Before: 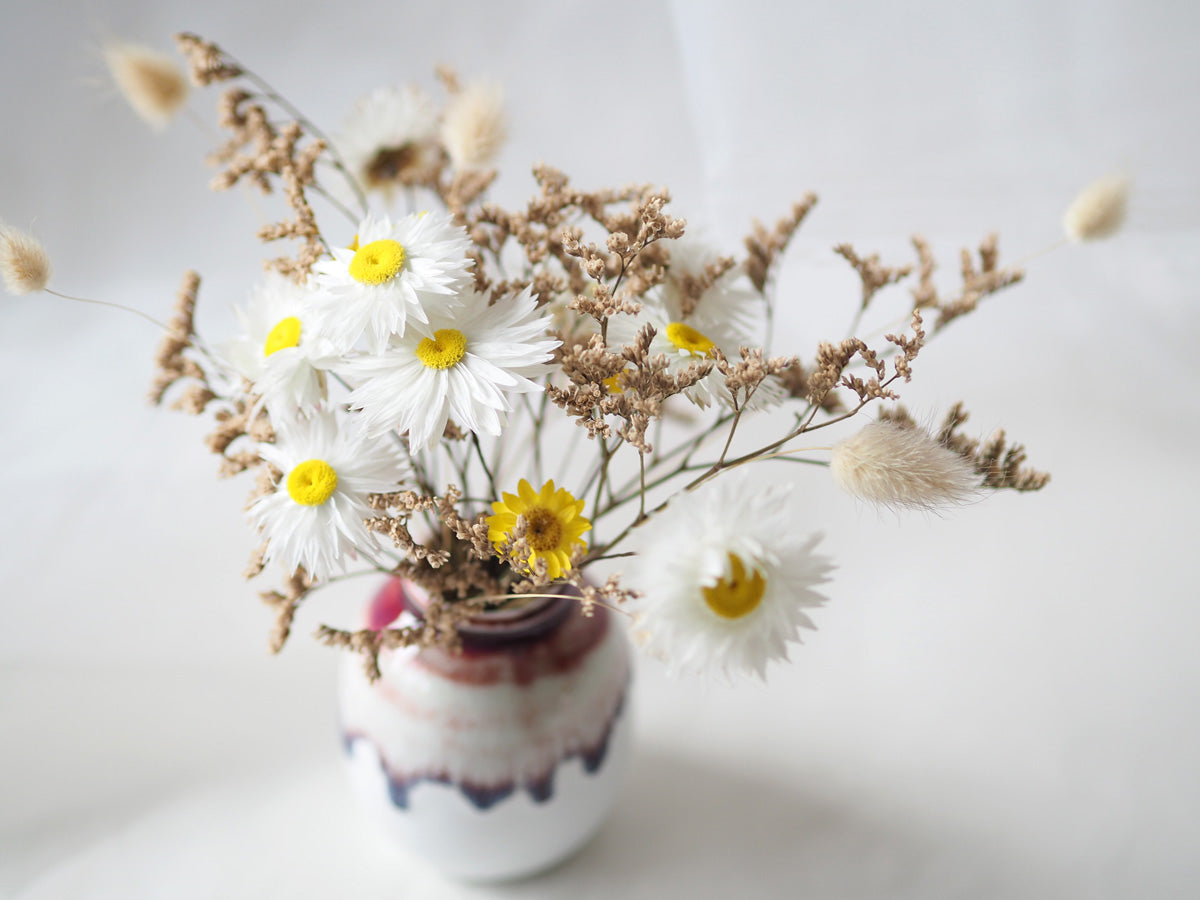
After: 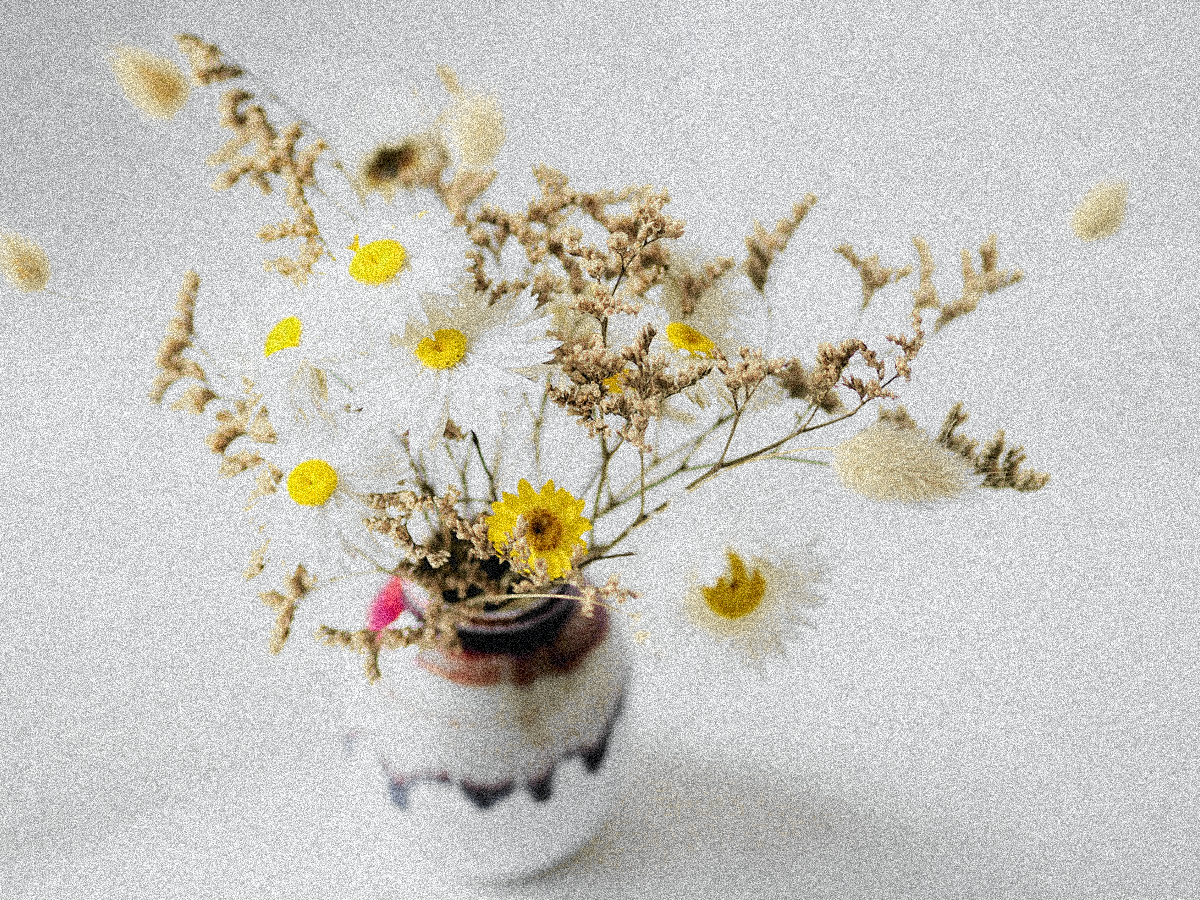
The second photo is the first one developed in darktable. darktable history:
tone curve: curves: ch0 [(0, 0) (0.071, 0.058) (0.266, 0.268) (0.498, 0.542) (0.766, 0.807) (1, 0.983)]; ch1 [(0, 0) (0.346, 0.307) (0.408, 0.387) (0.463, 0.465) (0.482, 0.493) (0.502, 0.499) (0.517, 0.502) (0.55, 0.548) (0.597, 0.61) (0.651, 0.698) (1, 1)]; ch2 [(0, 0) (0.346, 0.34) (0.434, 0.46) (0.485, 0.494) (0.5, 0.498) (0.517, 0.506) (0.526, 0.539) (0.583, 0.603) (0.625, 0.659) (1, 1)], color space Lab, independent channels, preserve colors none
filmic rgb: black relative exposure -5 EV, hardness 2.88, contrast 1.2
grain: coarseness 3.75 ISO, strength 100%, mid-tones bias 0%
